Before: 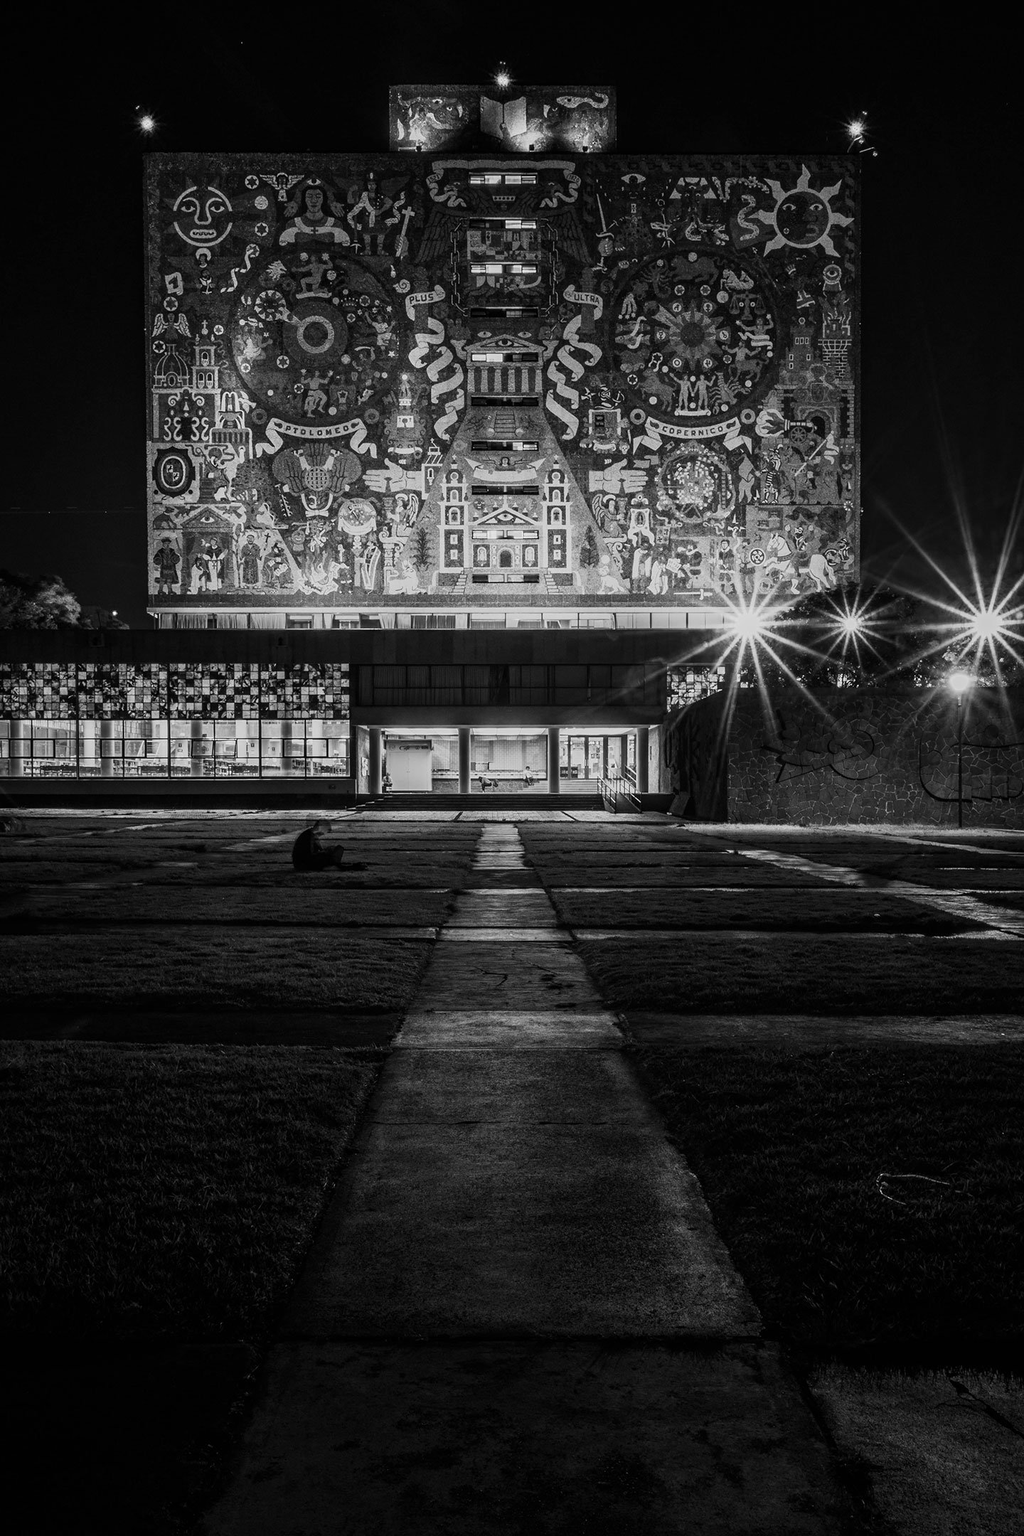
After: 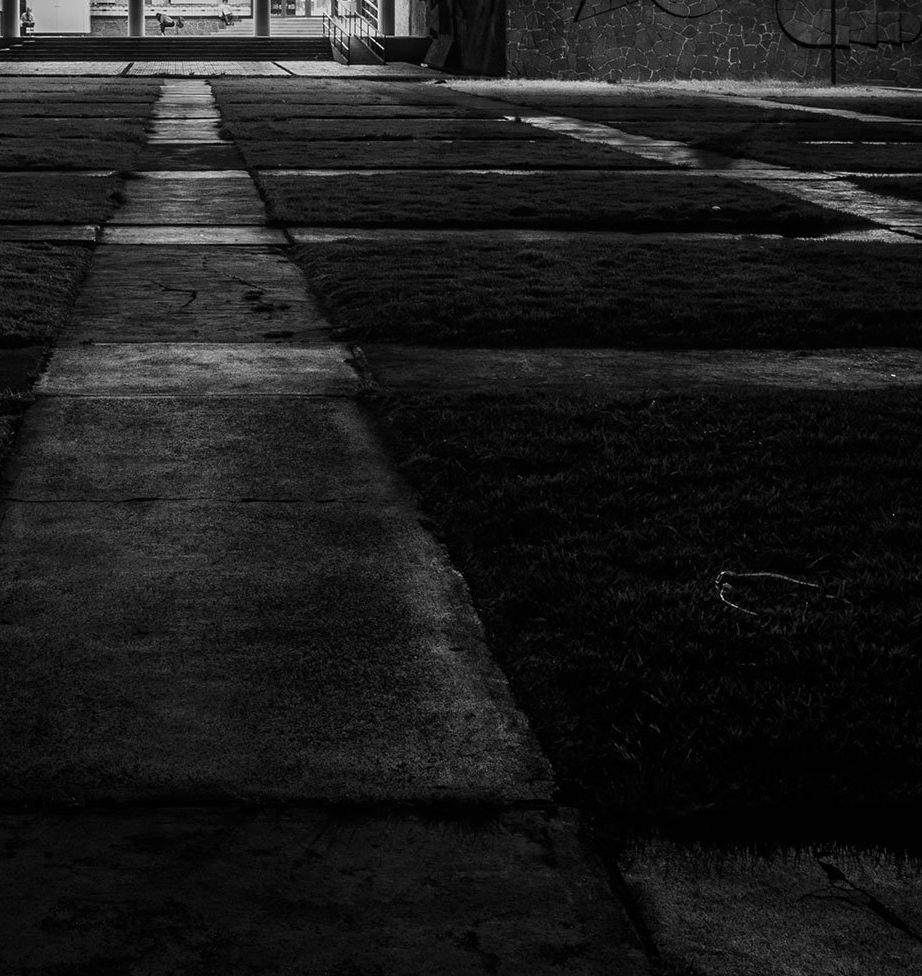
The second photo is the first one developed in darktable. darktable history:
crop and rotate: left 35.917%, top 49.963%, bottom 4.819%
